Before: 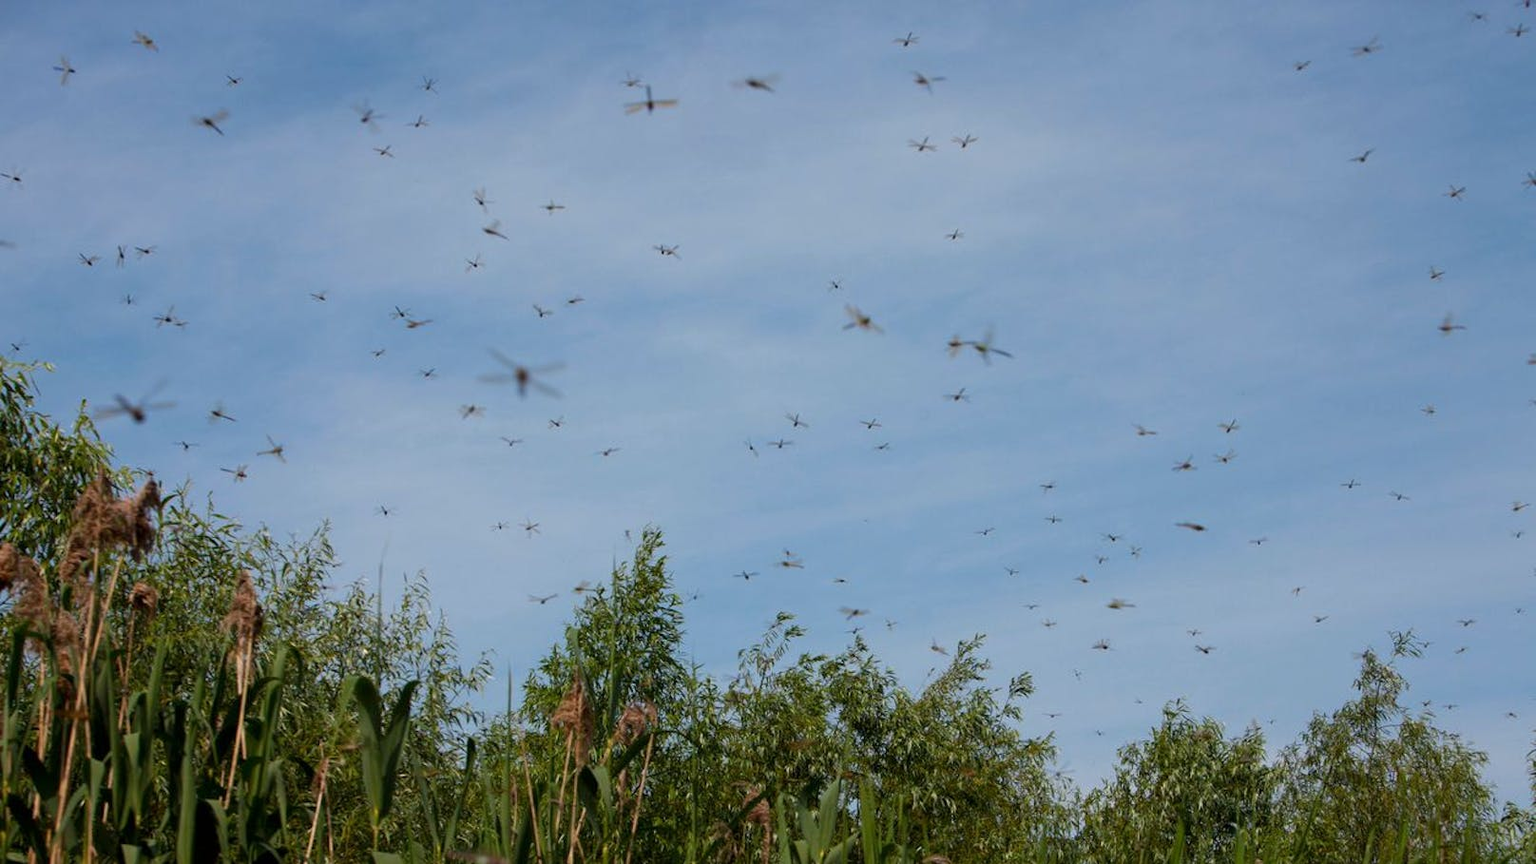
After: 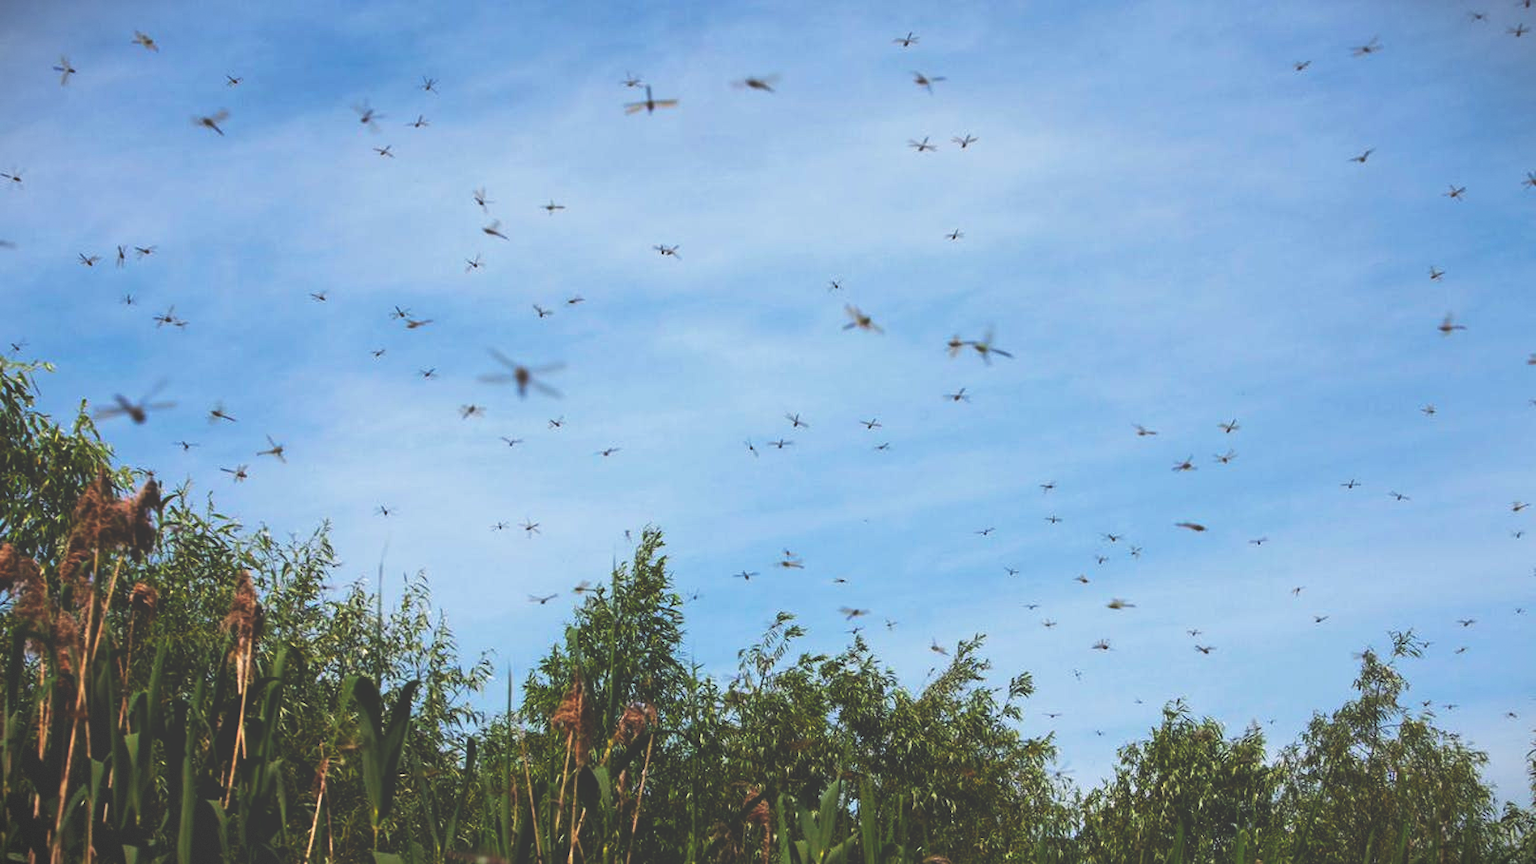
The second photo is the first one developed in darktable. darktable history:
vignetting: fall-off start 100.13%, width/height ratio 1.309, dithering 8-bit output
base curve: curves: ch0 [(0, 0.036) (0.007, 0.037) (0.604, 0.887) (1, 1)], preserve colors none
